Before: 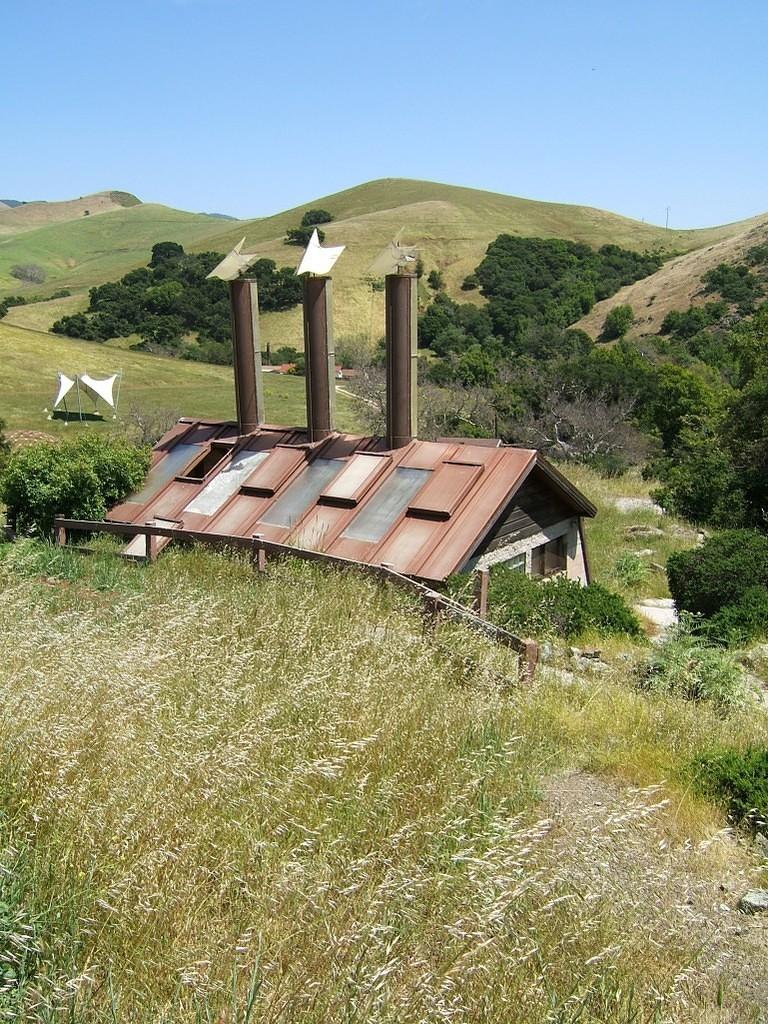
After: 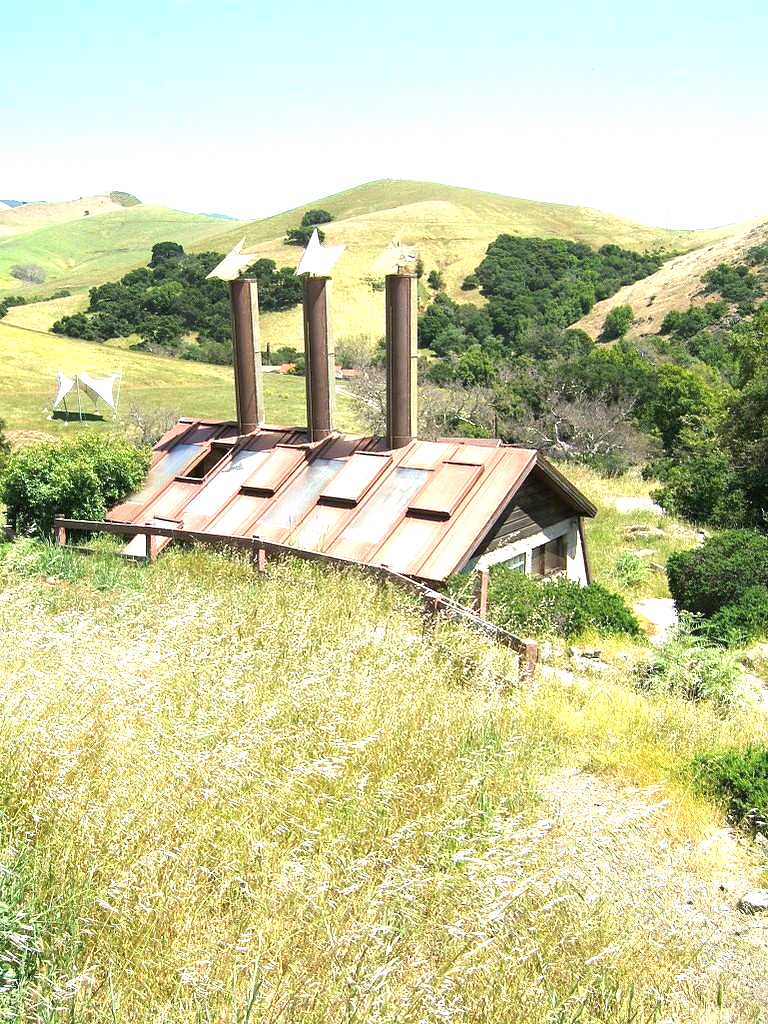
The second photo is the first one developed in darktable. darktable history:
exposure: black level correction 0, exposure 1.331 EV, compensate highlight preservation false
